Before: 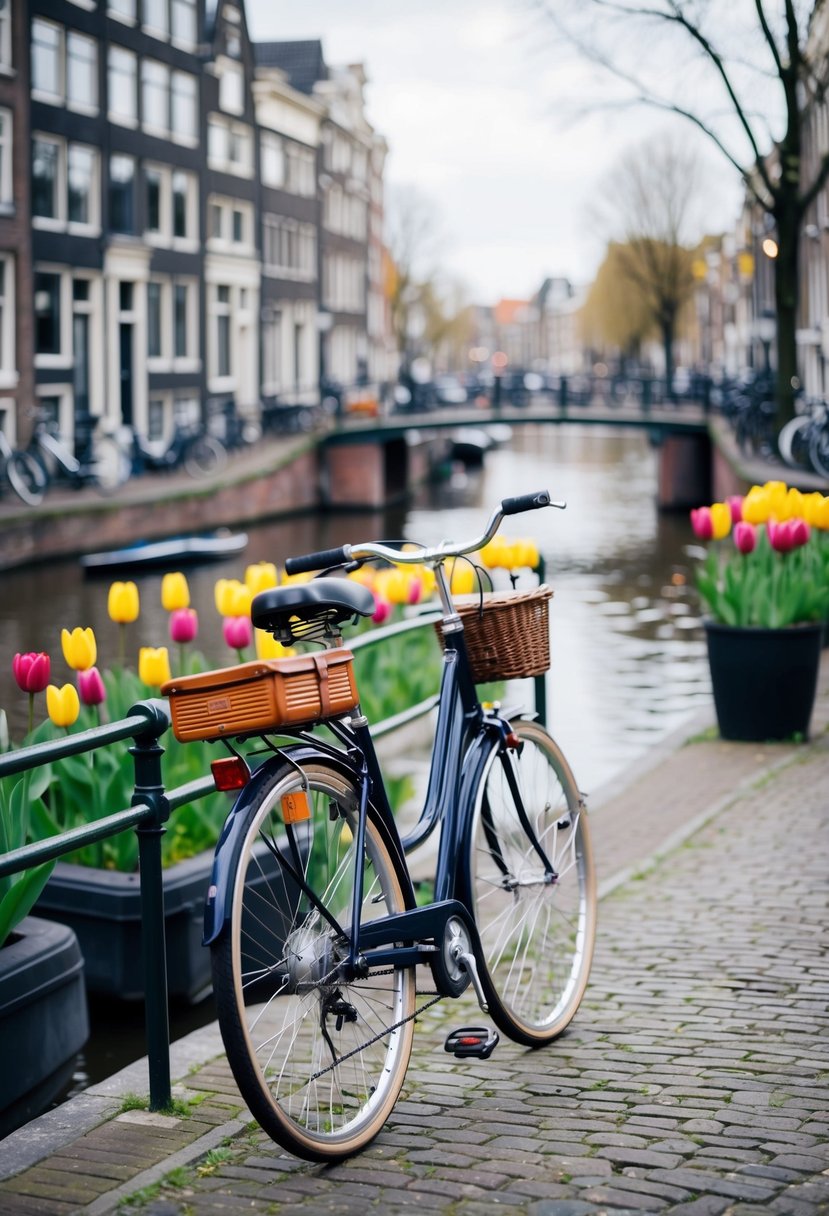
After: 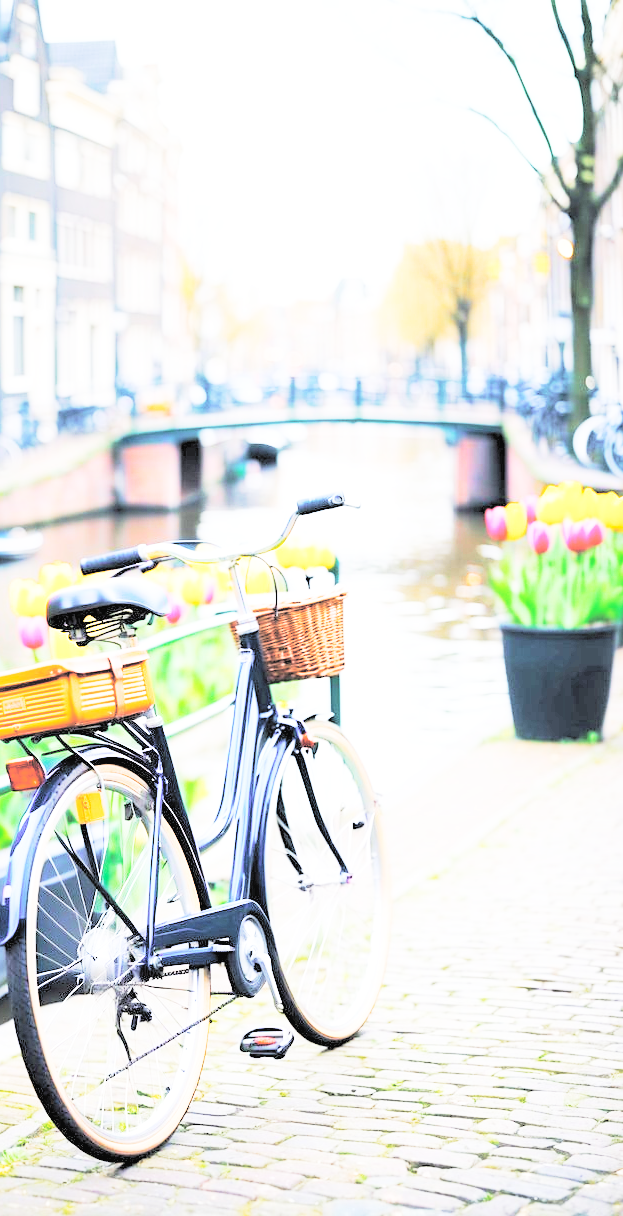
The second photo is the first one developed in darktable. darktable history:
exposure: black level correction 0.001, exposure 0.499 EV, compensate highlight preservation false
tone curve: curves: ch0 [(0, 0.024) (0.049, 0.038) (0.176, 0.162) (0.311, 0.337) (0.416, 0.471) (0.565, 0.658) (0.817, 0.911) (1, 1)]; ch1 [(0, 0) (0.339, 0.358) (0.445, 0.439) (0.476, 0.47) (0.504, 0.504) (0.53, 0.511) (0.557, 0.558) (0.627, 0.664) (0.728, 0.786) (1, 1)]; ch2 [(0, 0) (0.327, 0.324) (0.417, 0.44) (0.46, 0.453) (0.502, 0.504) (0.526, 0.52) (0.549, 0.561) (0.619, 0.657) (0.76, 0.765) (1, 1)], preserve colors none
crop and rotate: left 24.764%
tone equalizer: on, module defaults
base curve: curves: ch0 [(0, 0) (0.028, 0.03) (0.121, 0.232) (0.46, 0.748) (0.859, 0.968) (1, 1)], preserve colors none
color balance rgb: perceptual saturation grading › global saturation 20%, perceptual saturation grading › highlights -25.288%, perceptual saturation grading › shadows 25.73%
contrast brightness saturation: brightness 0.991
sharpen: amount 0.203
